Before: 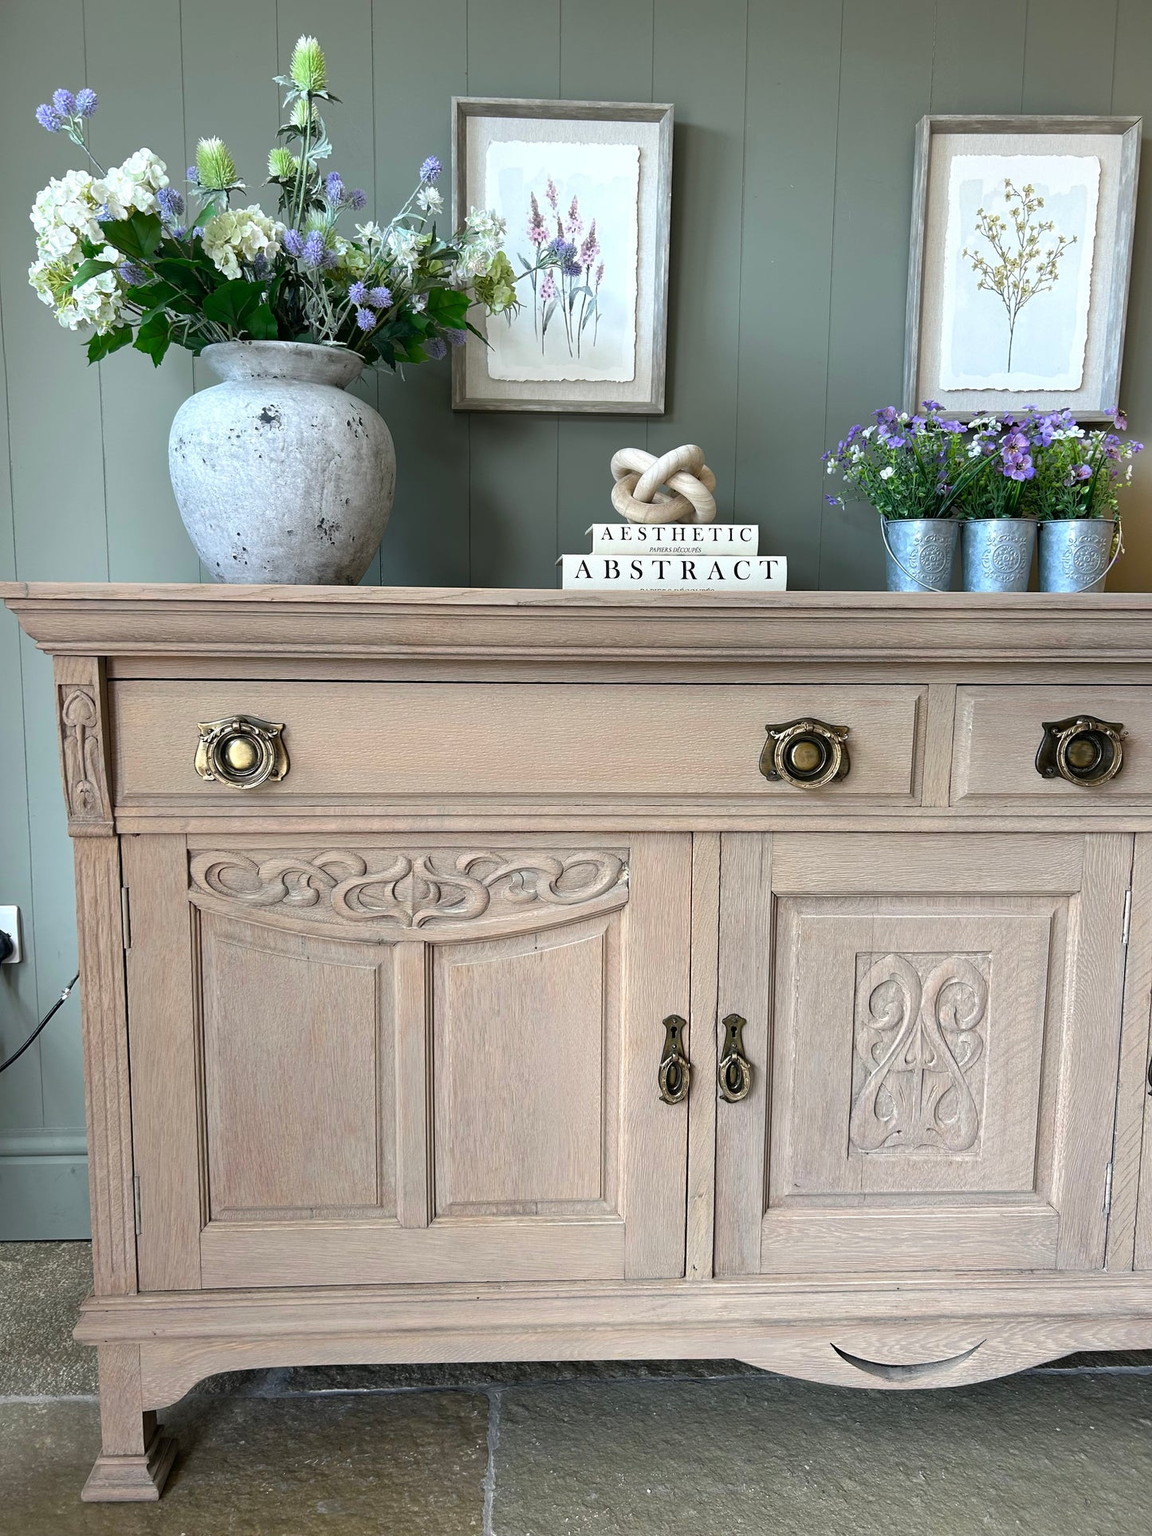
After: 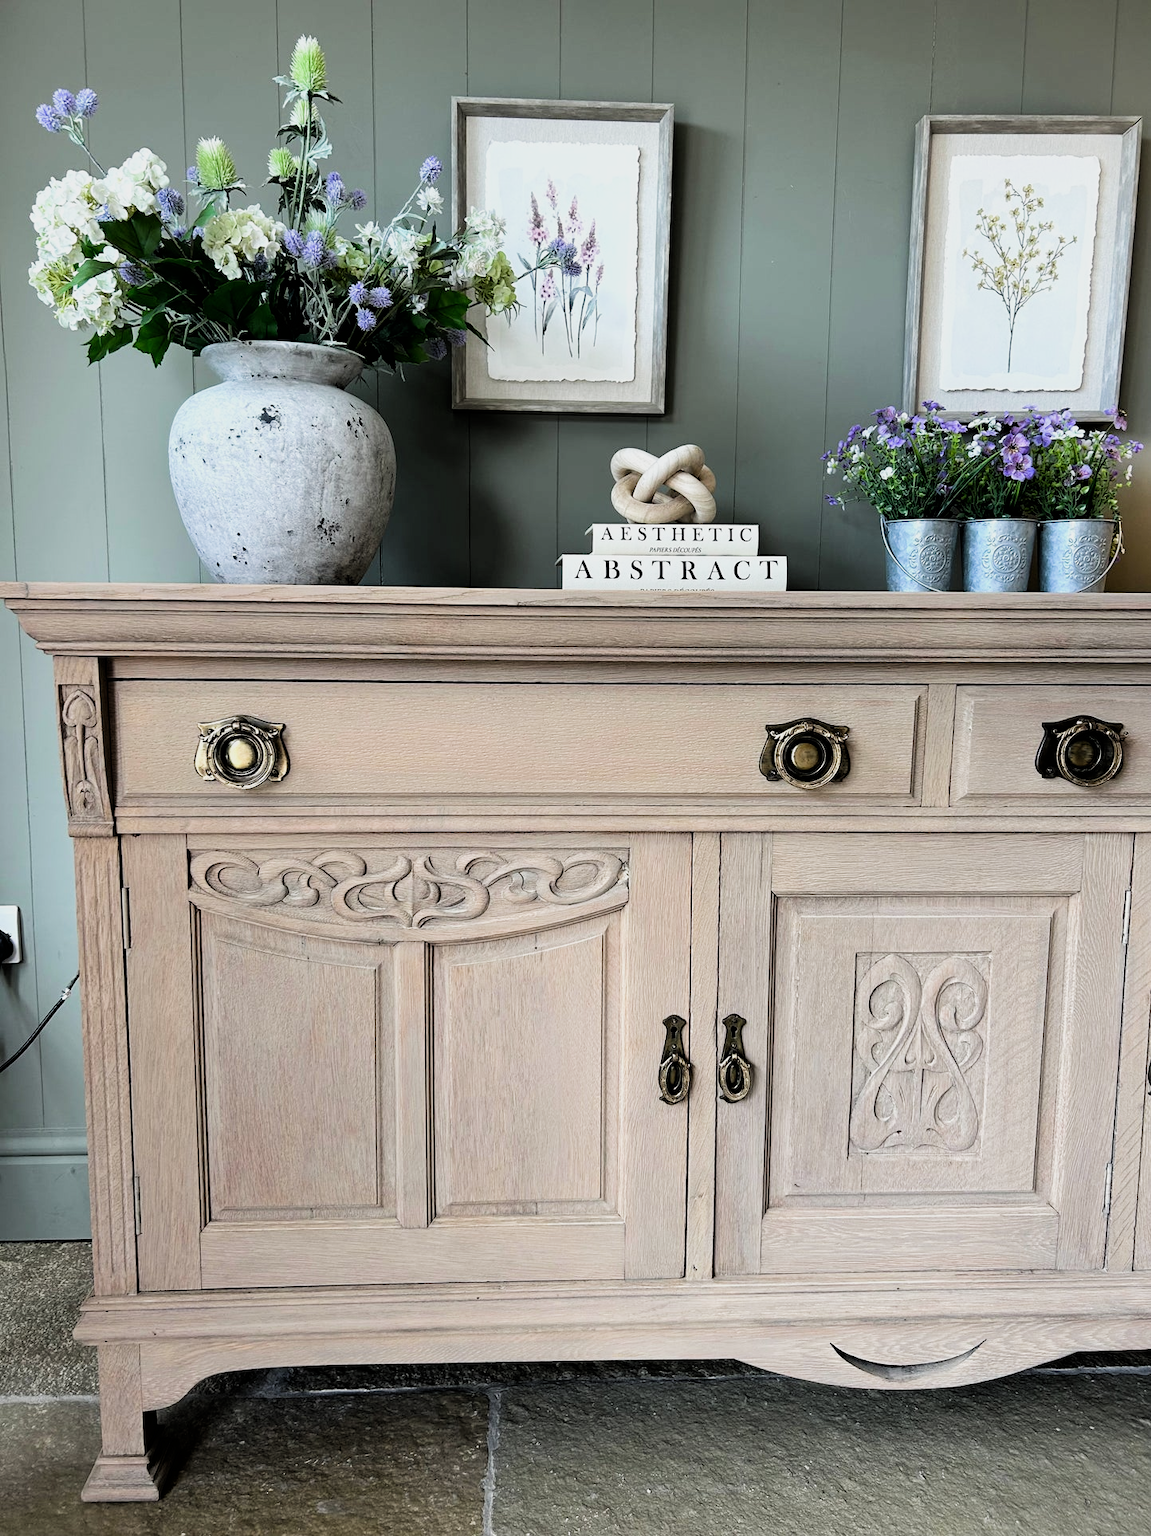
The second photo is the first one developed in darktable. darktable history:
filmic rgb: black relative exposure -5.11 EV, white relative exposure 3.53 EV, hardness 3.16, contrast 1.405, highlights saturation mix -49.46%, preserve chrominance max RGB
